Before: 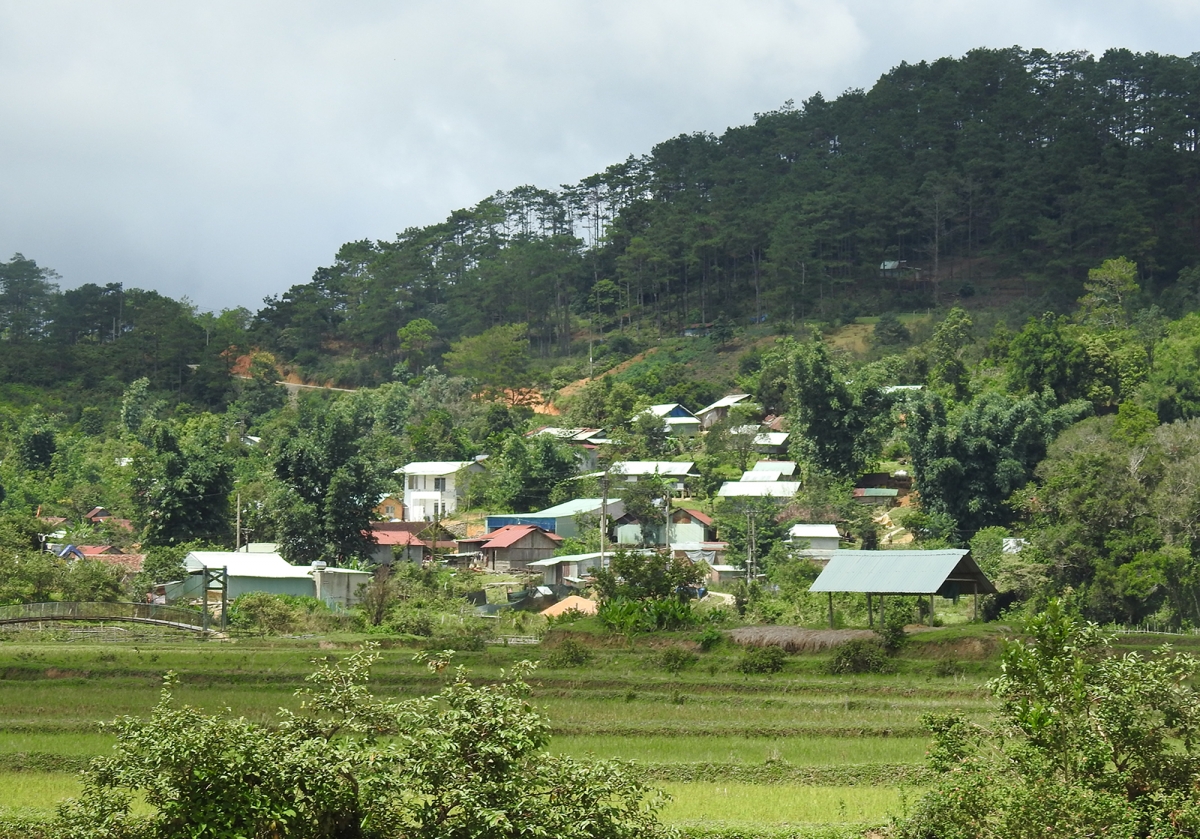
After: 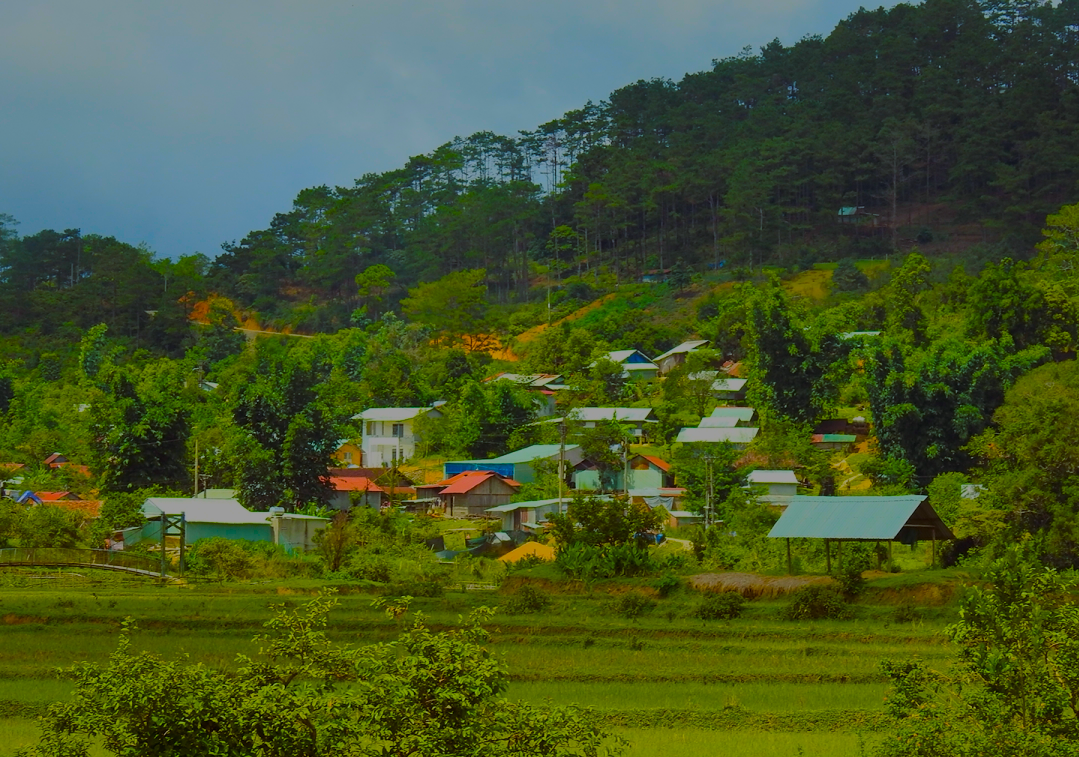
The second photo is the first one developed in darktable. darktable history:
crop: left 3.504%, top 6.438%, right 6.578%, bottom 3.242%
local contrast: mode bilateral grid, contrast 21, coarseness 50, detail 119%, midtone range 0.2
exposure: black level correction -0.001, exposure 0.909 EV, compensate highlight preservation false
color balance rgb: shadows lift › chroma 9.732%, shadows lift › hue 42.39°, linear chroma grading › highlights 99.309%, linear chroma grading › global chroma 23.751%, perceptual saturation grading › global saturation 40.614%, perceptual brilliance grading › global brilliance -47.57%, global vibrance 20%
